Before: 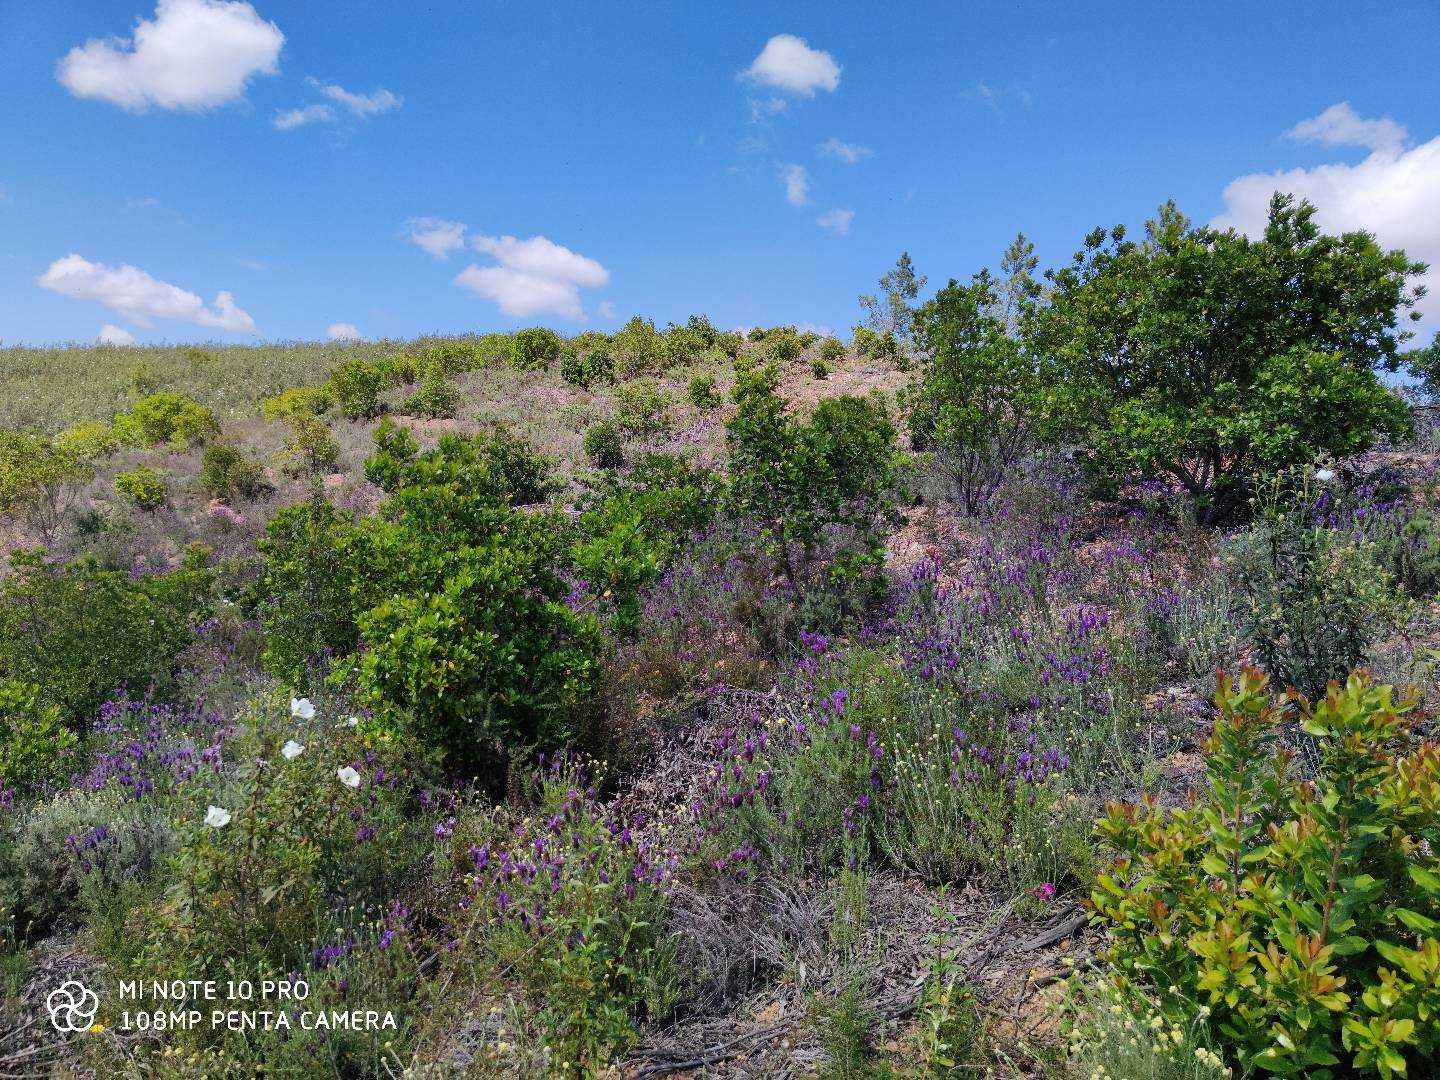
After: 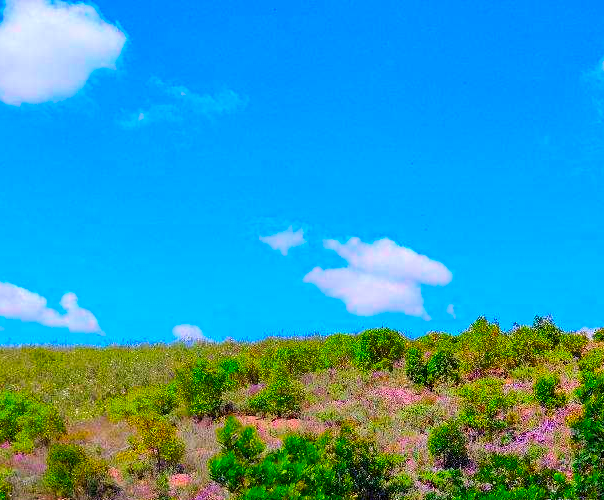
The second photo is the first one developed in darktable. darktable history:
color correction: saturation 3
crop and rotate: left 10.817%, top 0.062%, right 47.194%, bottom 53.626%
levels: levels [0.026, 0.507, 0.987]
